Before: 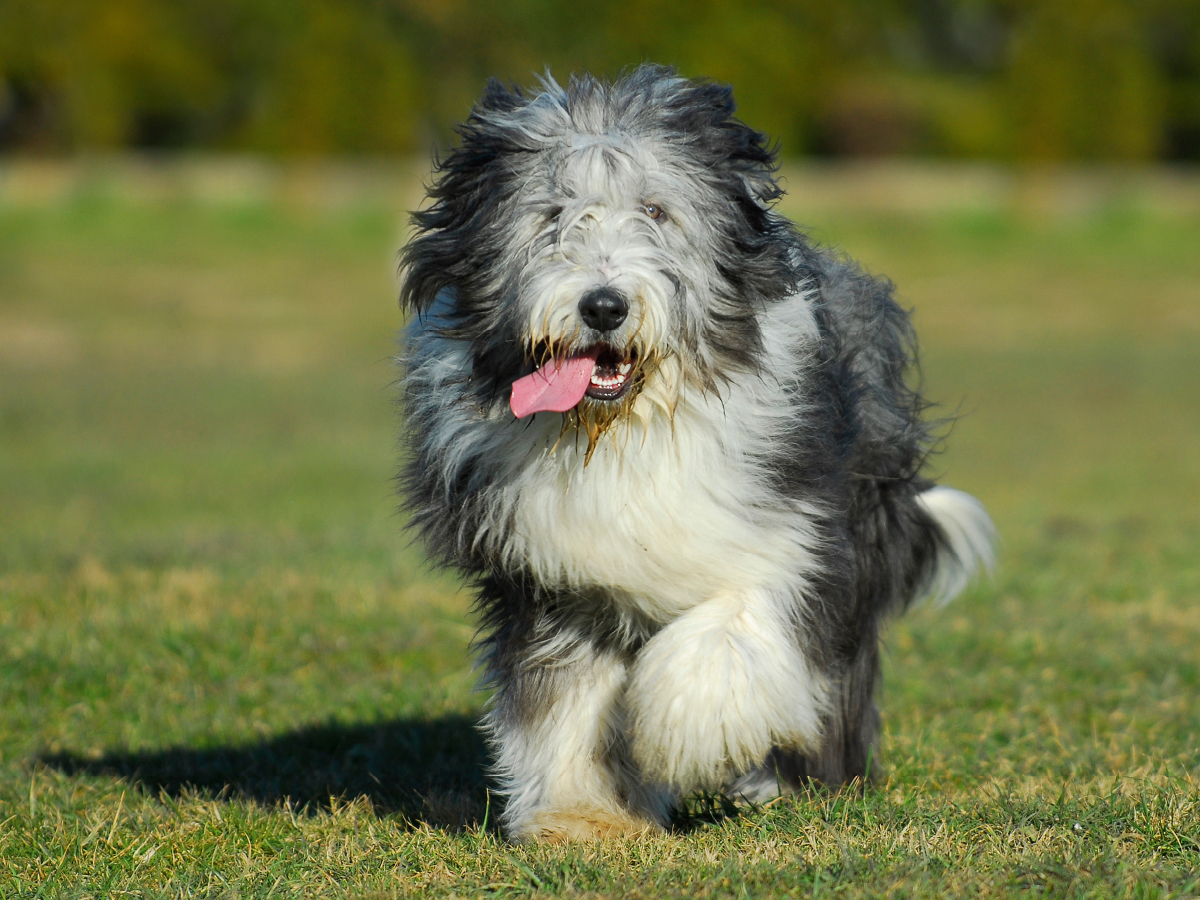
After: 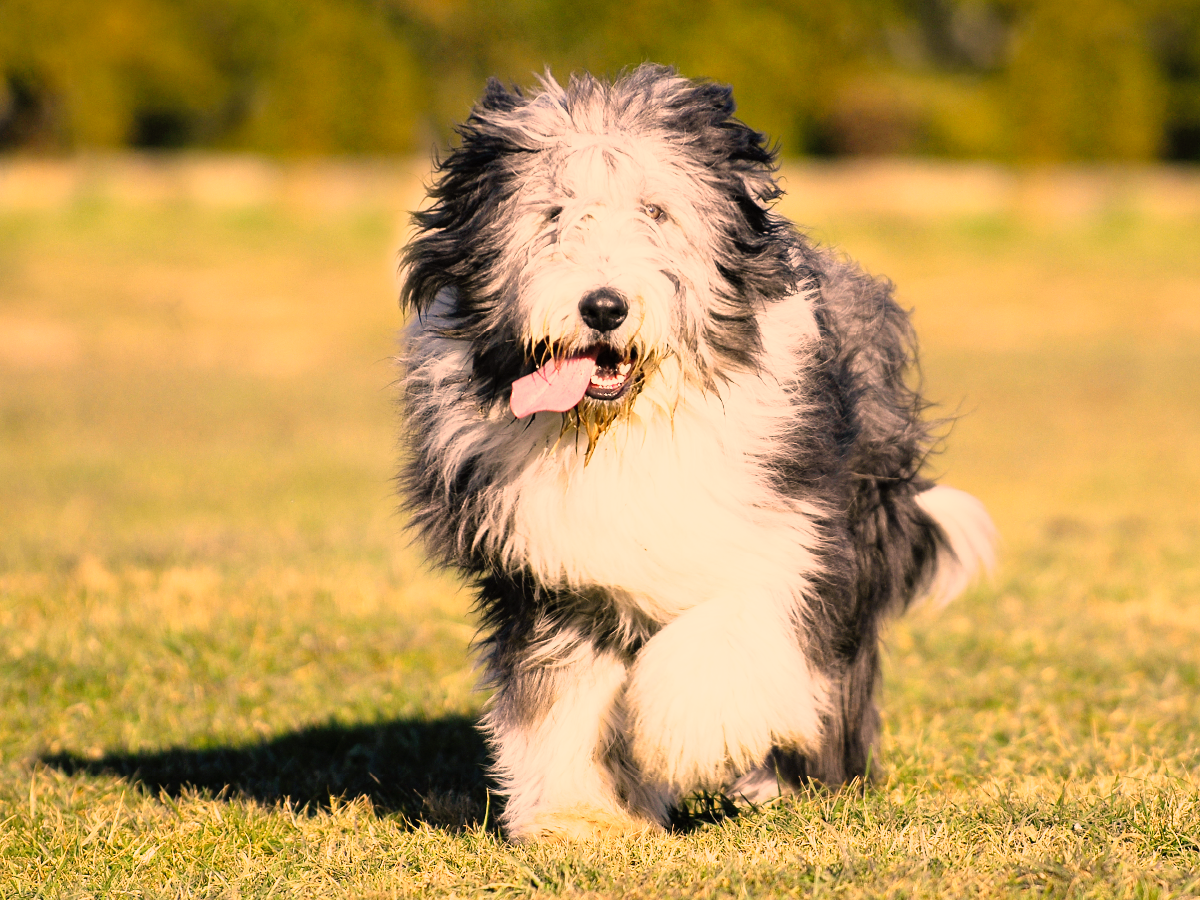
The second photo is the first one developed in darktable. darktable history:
base curve: curves: ch0 [(0, 0) (0.012, 0.01) (0.073, 0.168) (0.31, 0.711) (0.645, 0.957) (1, 1)], preserve colors none
color correction: highlights a* 40, highlights b* 40, saturation 0.69
